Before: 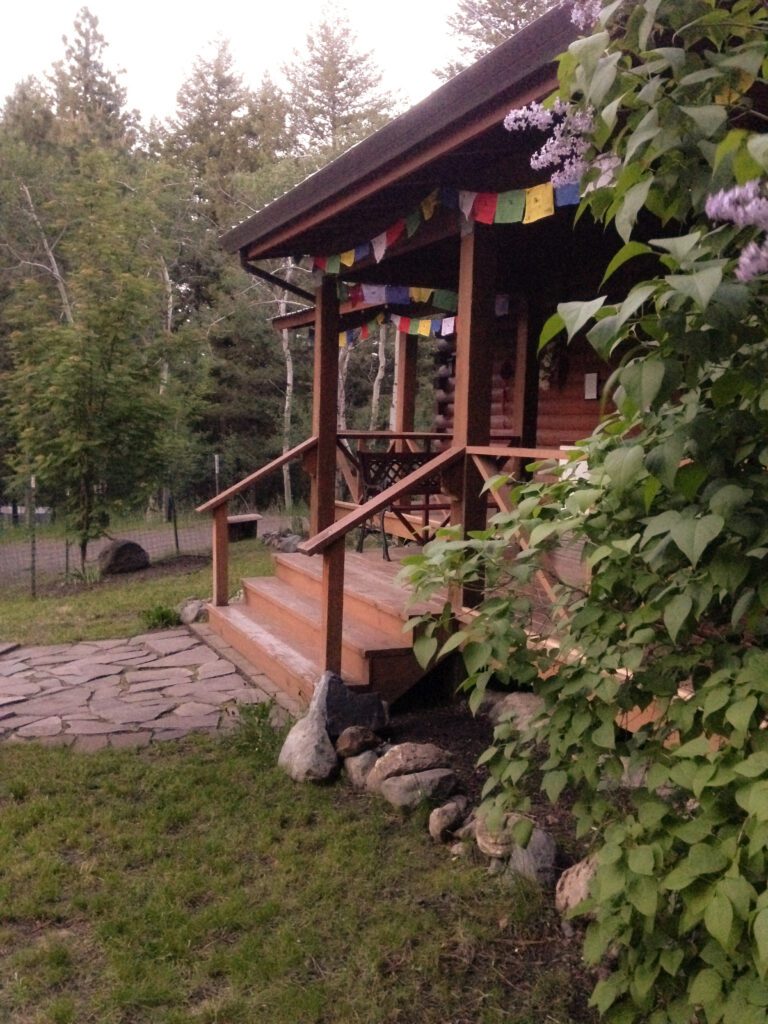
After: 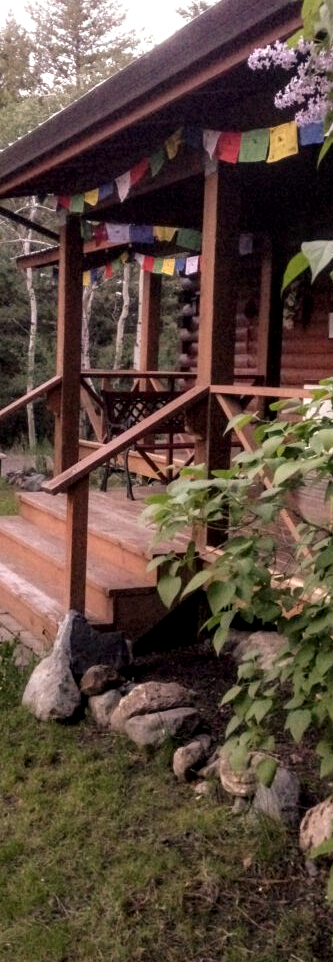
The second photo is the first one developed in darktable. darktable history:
white balance: red 1, blue 1
crop: left 33.452%, top 6.025%, right 23.155%
local contrast: detail 142%
